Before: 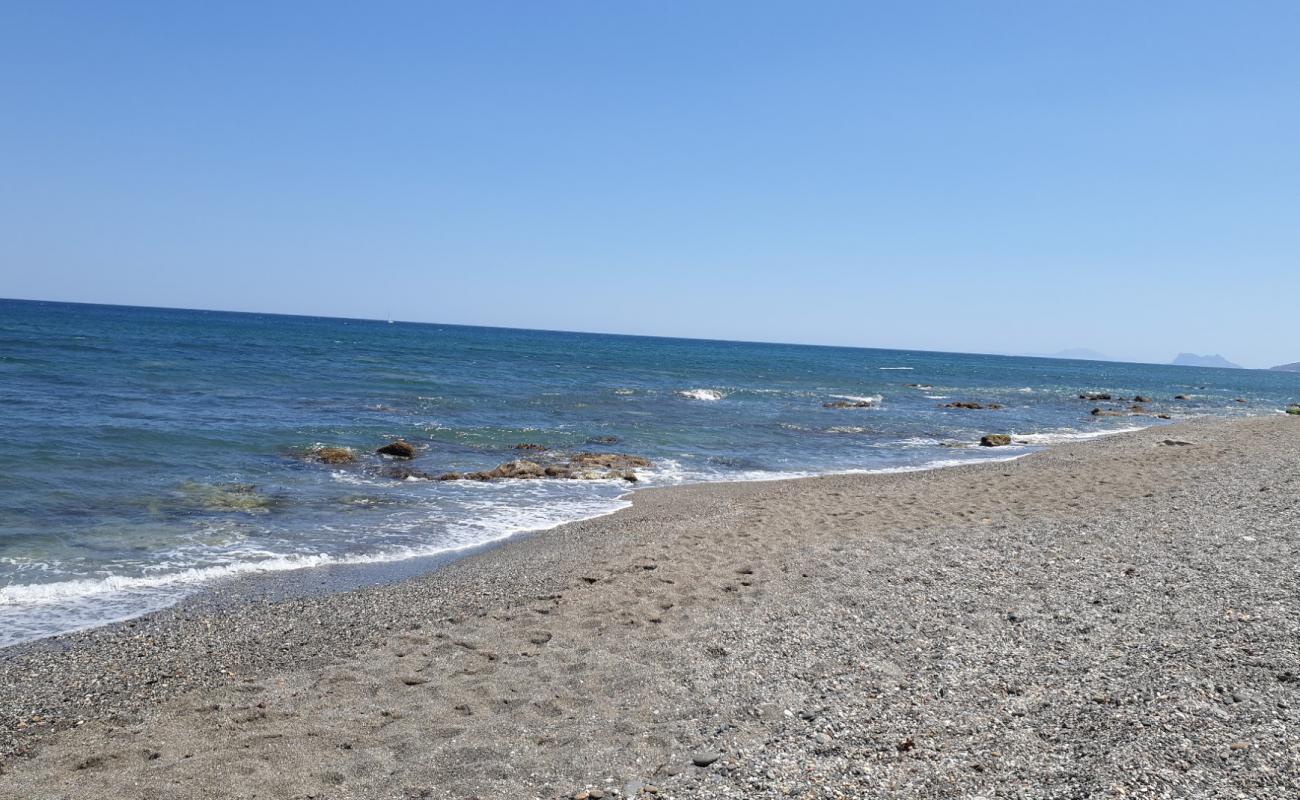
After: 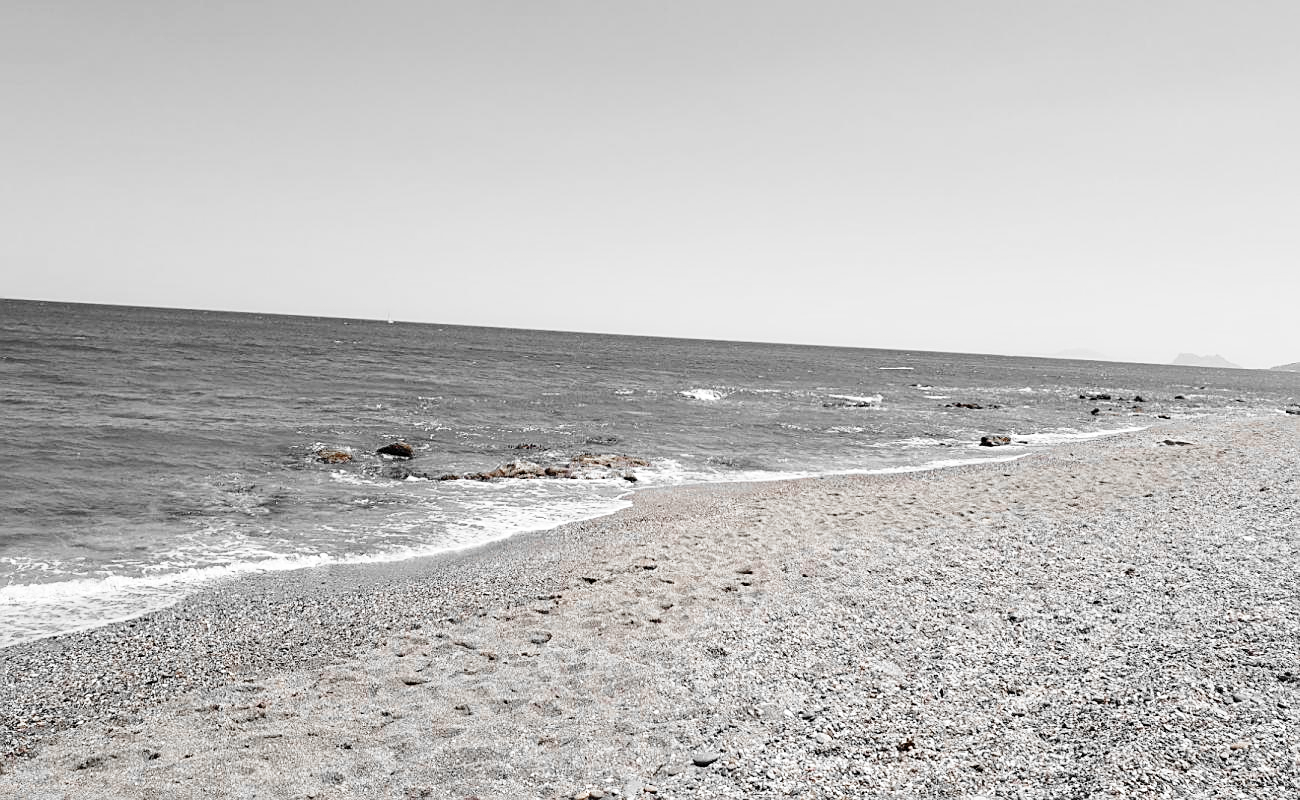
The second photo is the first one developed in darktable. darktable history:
sharpen: on, module defaults
color zones: curves: ch0 [(0, 0.497) (0.096, 0.361) (0.221, 0.538) (0.429, 0.5) (0.571, 0.5) (0.714, 0.5) (0.857, 0.5) (1, 0.497)]; ch1 [(0, 0.5) (0.143, 0.5) (0.257, -0.002) (0.429, 0.04) (0.571, -0.001) (0.714, -0.015) (0.857, 0.024) (1, 0.5)]
base curve: curves: ch0 [(0, 0) (0.028, 0.03) (0.121, 0.232) (0.46, 0.748) (0.859, 0.968) (1, 1)], preserve colors none
